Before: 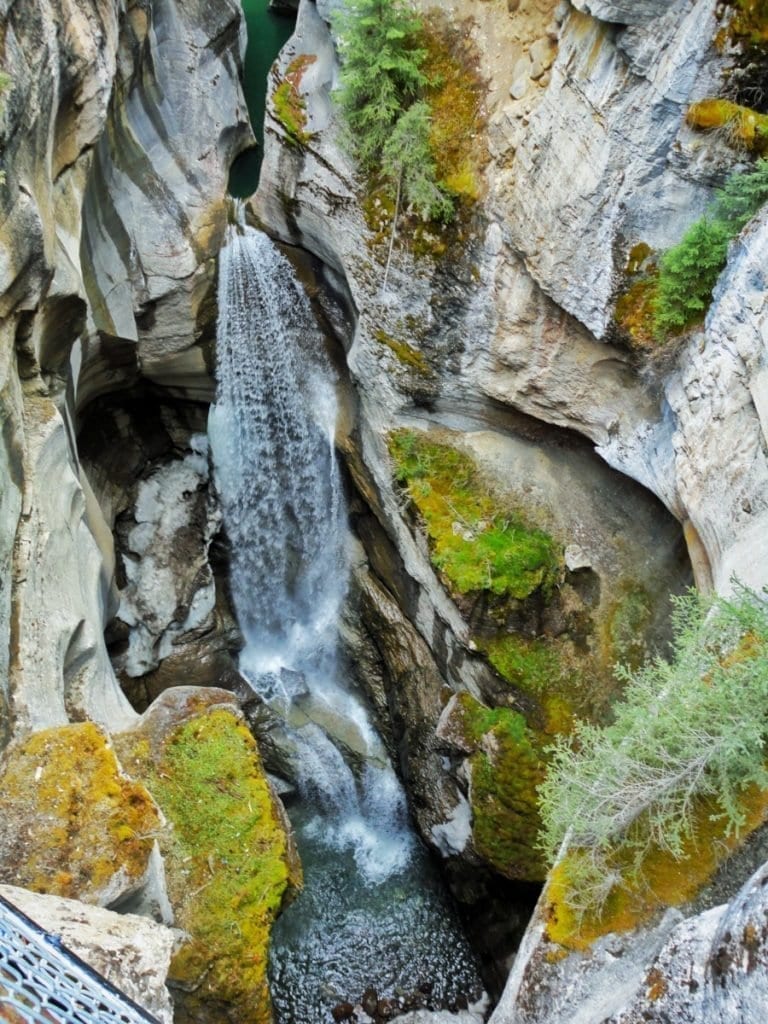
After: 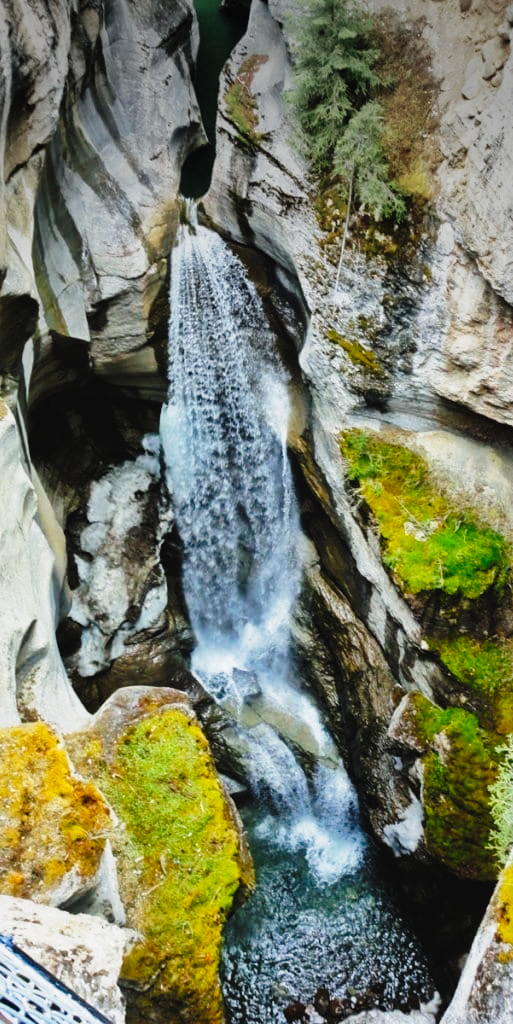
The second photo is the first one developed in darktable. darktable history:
crop and rotate: left 6.332%, right 26.814%
vignetting: brightness -0.533, saturation -0.507, center (-0.027, 0.397)
tone curve: curves: ch0 [(0, 0.032) (0.078, 0.052) (0.236, 0.168) (0.43, 0.472) (0.508, 0.566) (0.66, 0.754) (0.79, 0.883) (0.994, 0.974)]; ch1 [(0, 0) (0.161, 0.092) (0.35, 0.33) (0.379, 0.401) (0.456, 0.456) (0.508, 0.501) (0.547, 0.531) (0.573, 0.563) (0.625, 0.602) (0.718, 0.734) (1, 1)]; ch2 [(0, 0) (0.369, 0.427) (0.44, 0.434) (0.502, 0.501) (0.54, 0.537) (0.586, 0.59) (0.621, 0.604) (1, 1)], preserve colors none
